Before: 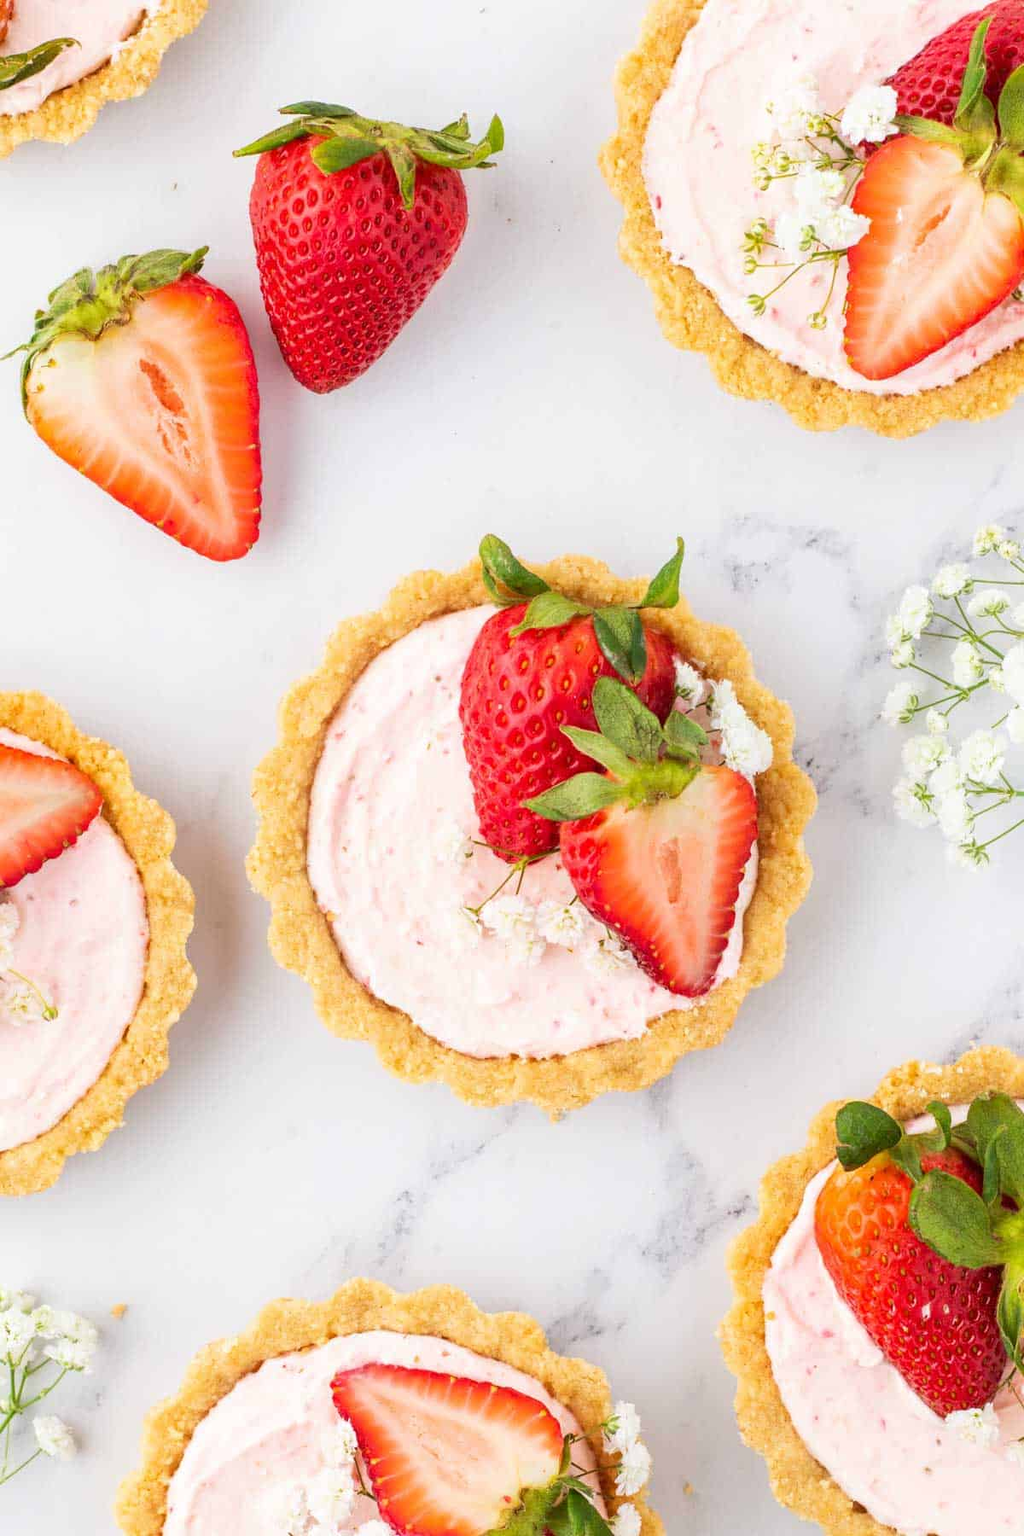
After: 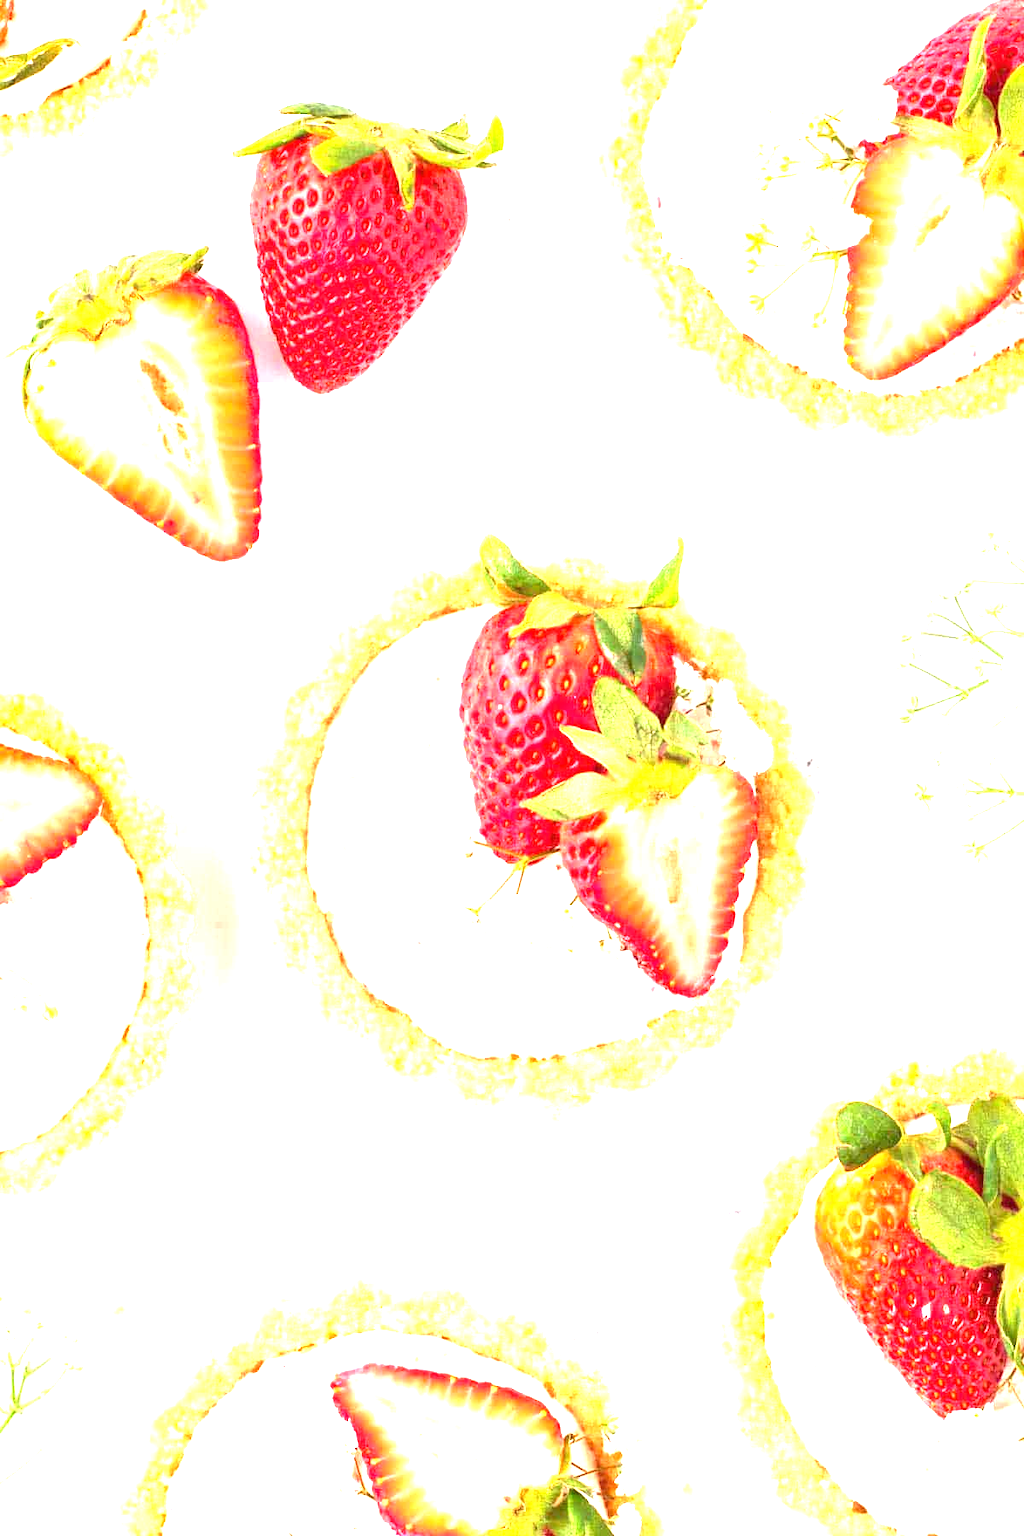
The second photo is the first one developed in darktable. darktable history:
exposure: black level correction 0, exposure 1.903 EV, compensate highlight preservation false
